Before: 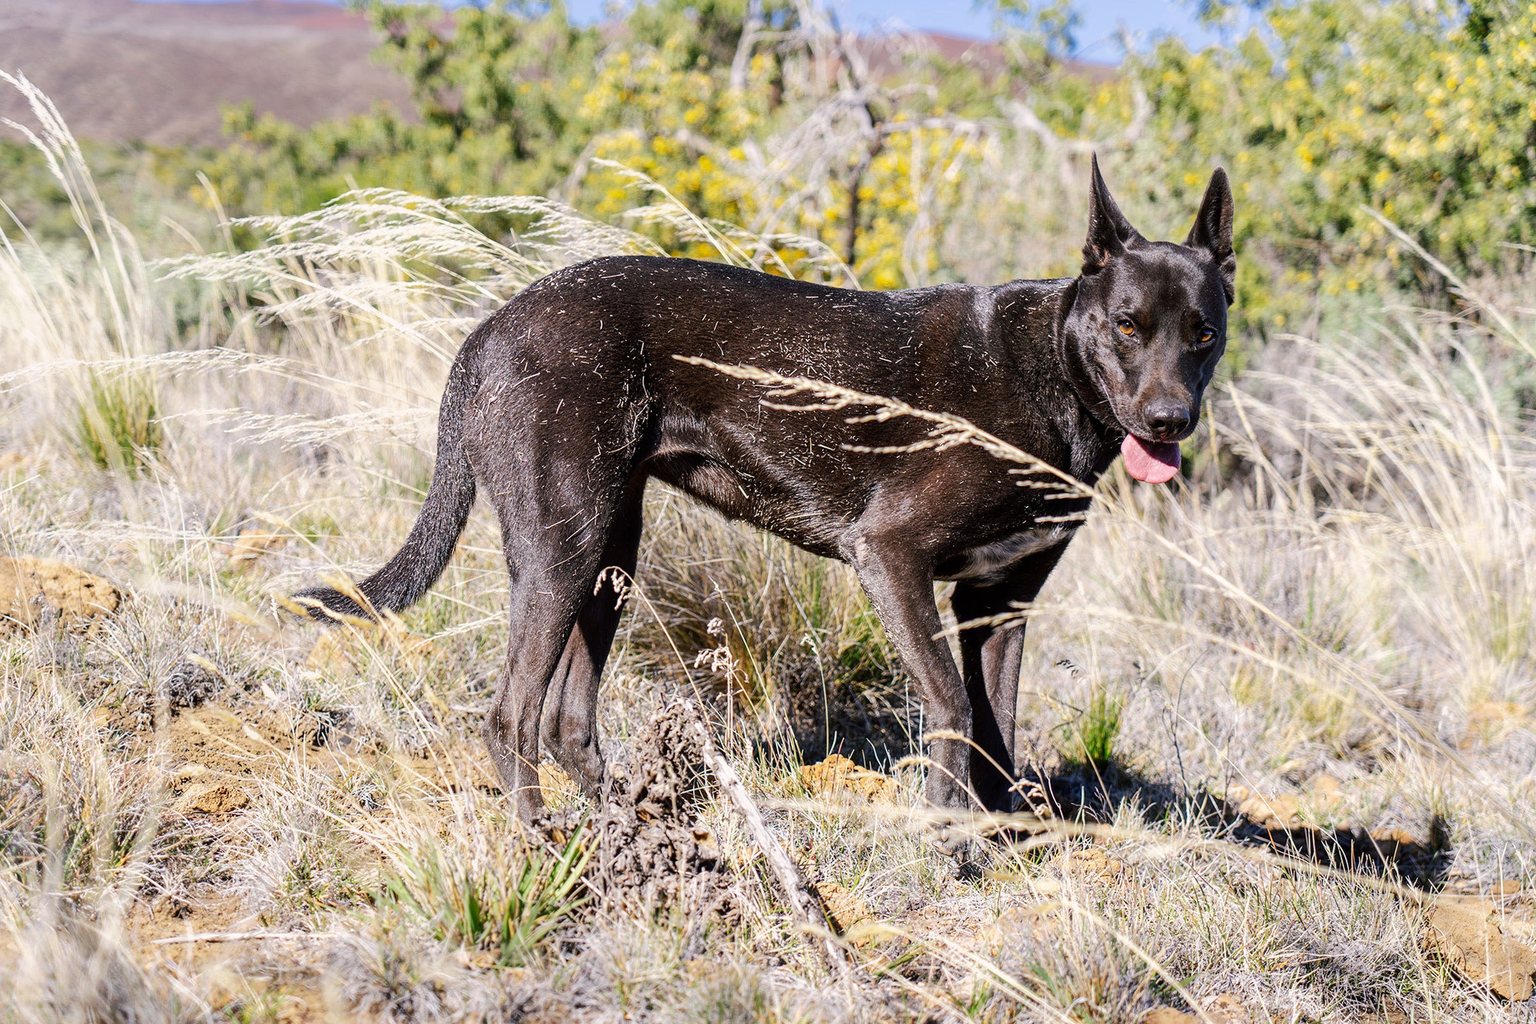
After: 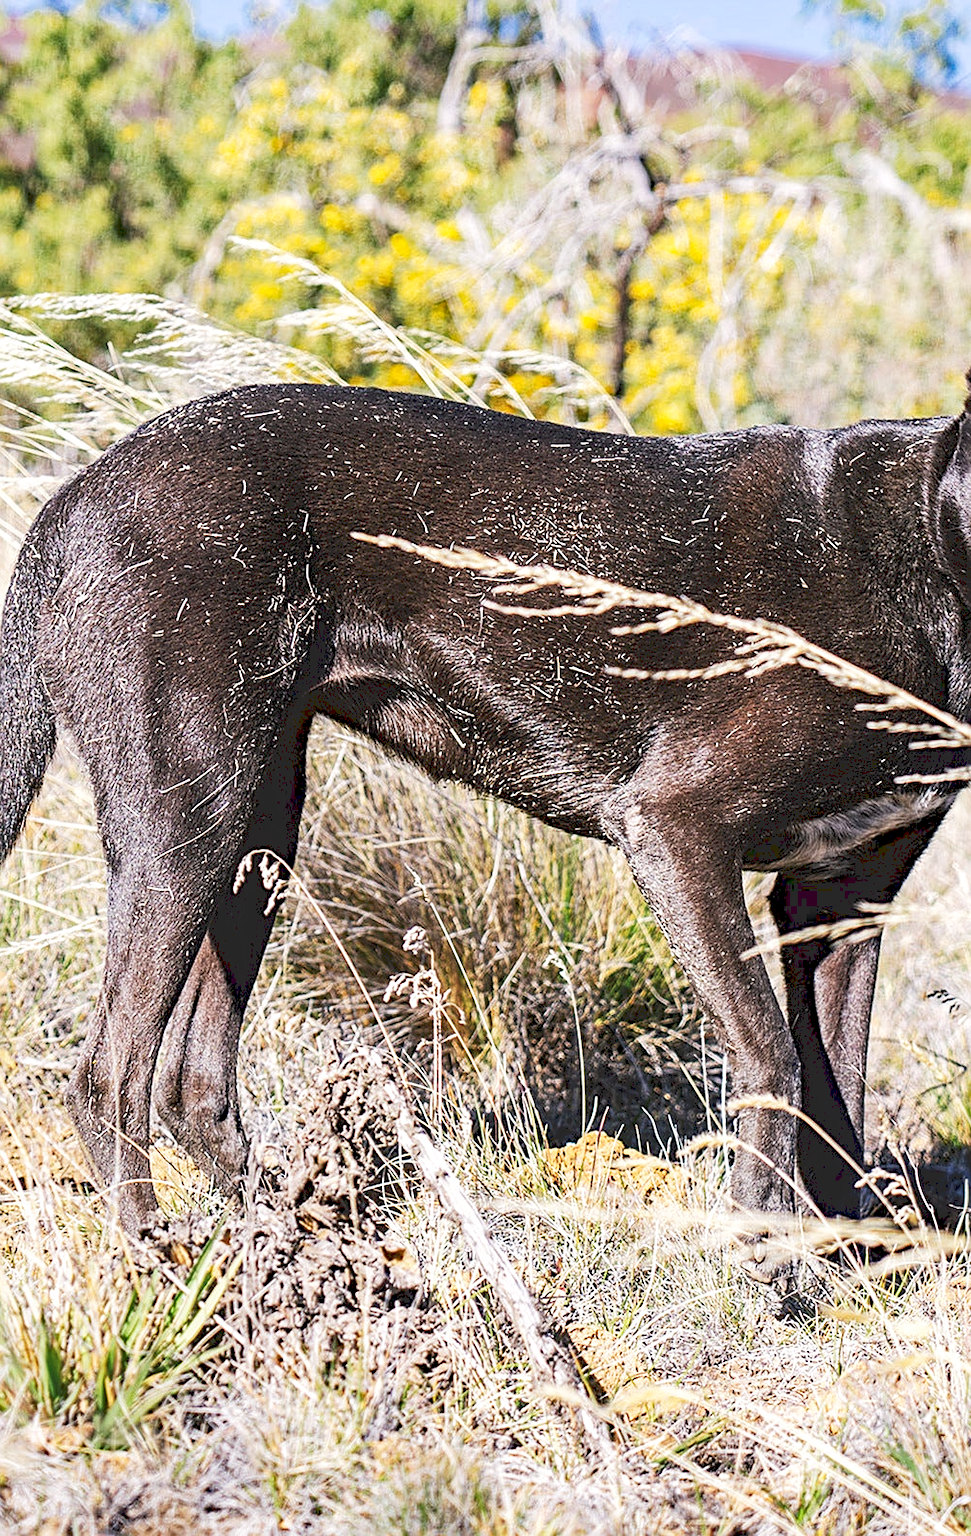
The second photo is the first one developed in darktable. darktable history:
local contrast: highlights 100%, shadows 100%, detail 120%, midtone range 0.2
sharpen: on, module defaults
haze removal: strength 0.29, distance 0.25, compatibility mode true, adaptive false
tone curve: curves: ch0 [(0, 0) (0.003, 0.156) (0.011, 0.156) (0.025, 0.161) (0.044, 0.164) (0.069, 0.178) (0.1, 0.201) (0.136, 0.229) (0.177, 0.263) (0.224, 0.301) (0.277, 0.355) (0.335, 0.415) (0.399, 0.48) (0.468, 0.561) (0.543, 0.647) (0.623, 0.735) (0.709, 0.819) (0.801, 0.893) (0.898, 0.953) (1, 1)], preserve colors none
crop: left 28.583%, right 29.231%
